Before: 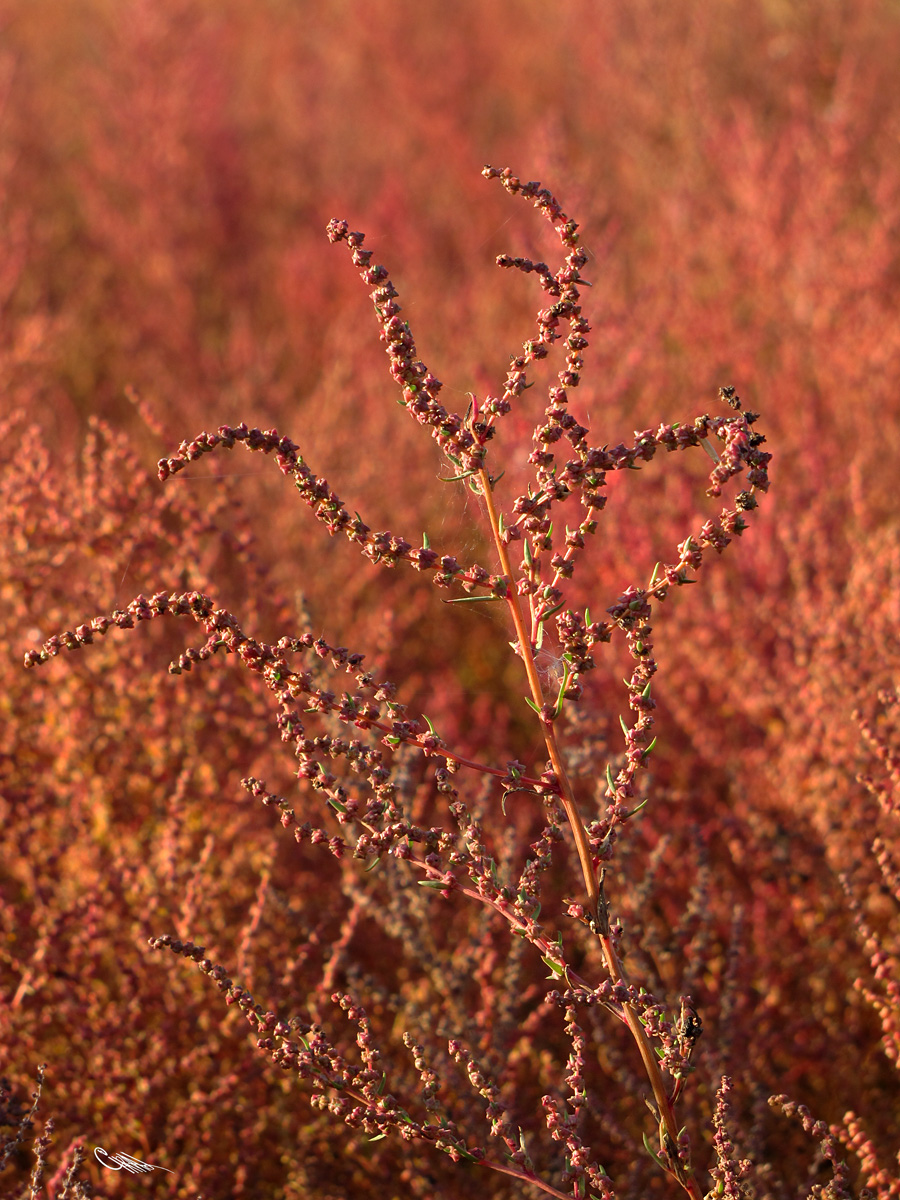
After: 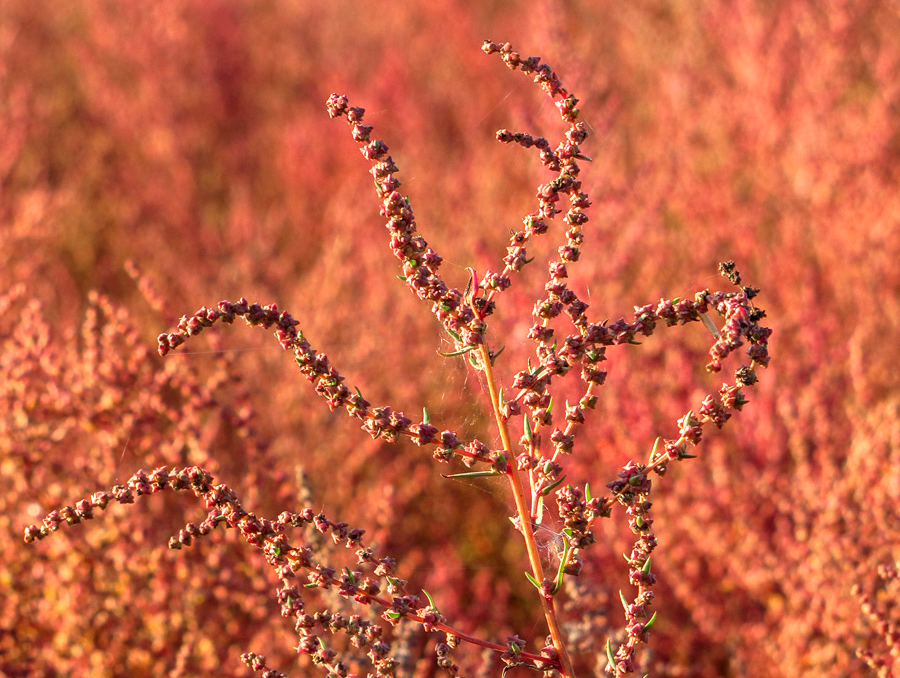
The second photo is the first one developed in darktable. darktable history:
crop and rotate: top 10.488%, bottom 33.008%
local contrast: highlights 5%, shadows 4%, detail 133%
base curve: curves: ch0 [(0, 0) (0.579, 0.807) (1, 1)], preserve colors none
